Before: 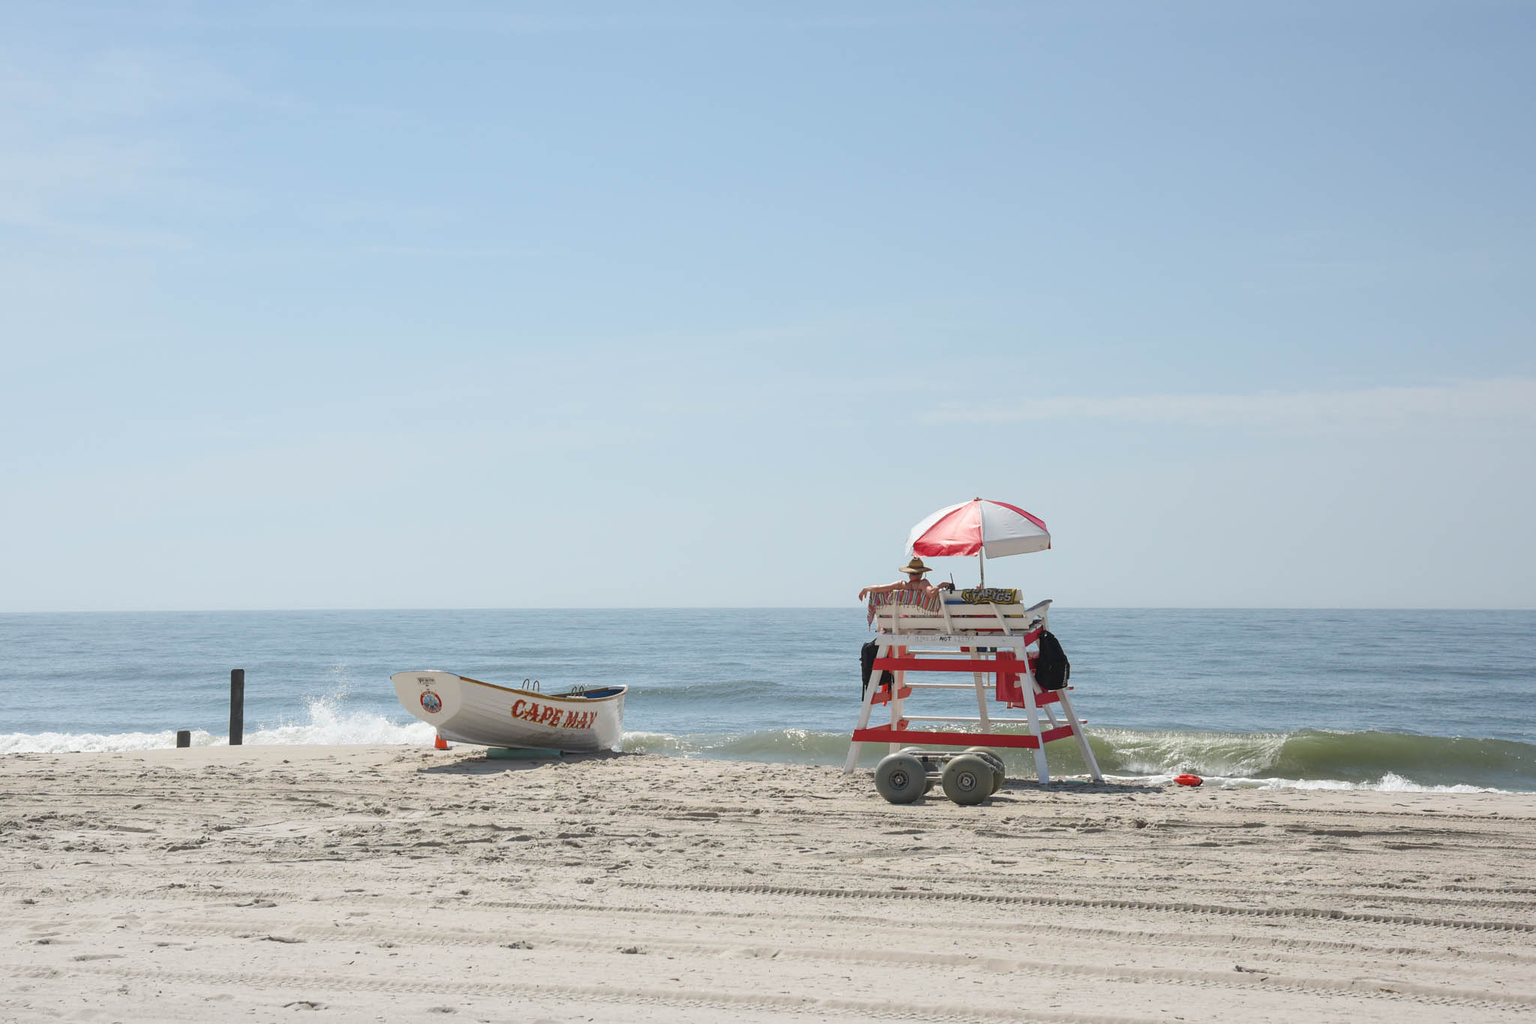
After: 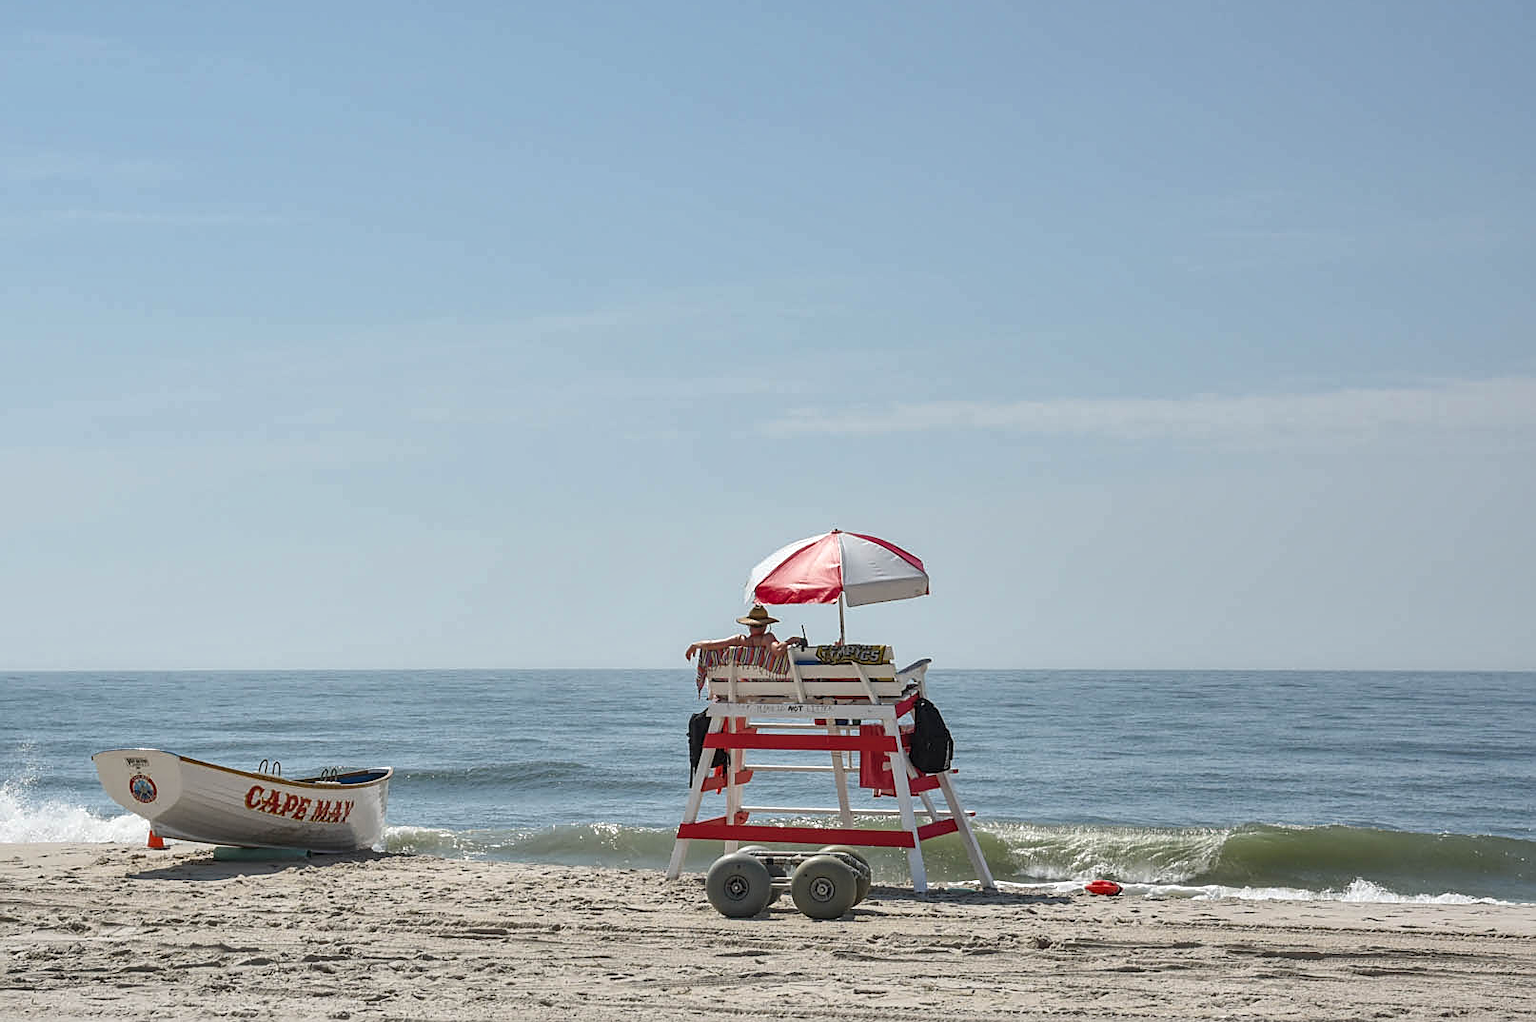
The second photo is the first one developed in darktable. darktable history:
shadows and highlights: soften with gaussian
sharpen: on, module defaults
local contrast: on, module defaults
crop and rotate: left 20.74%, top 7.912%, right 0.375%, bottom 13.378%
